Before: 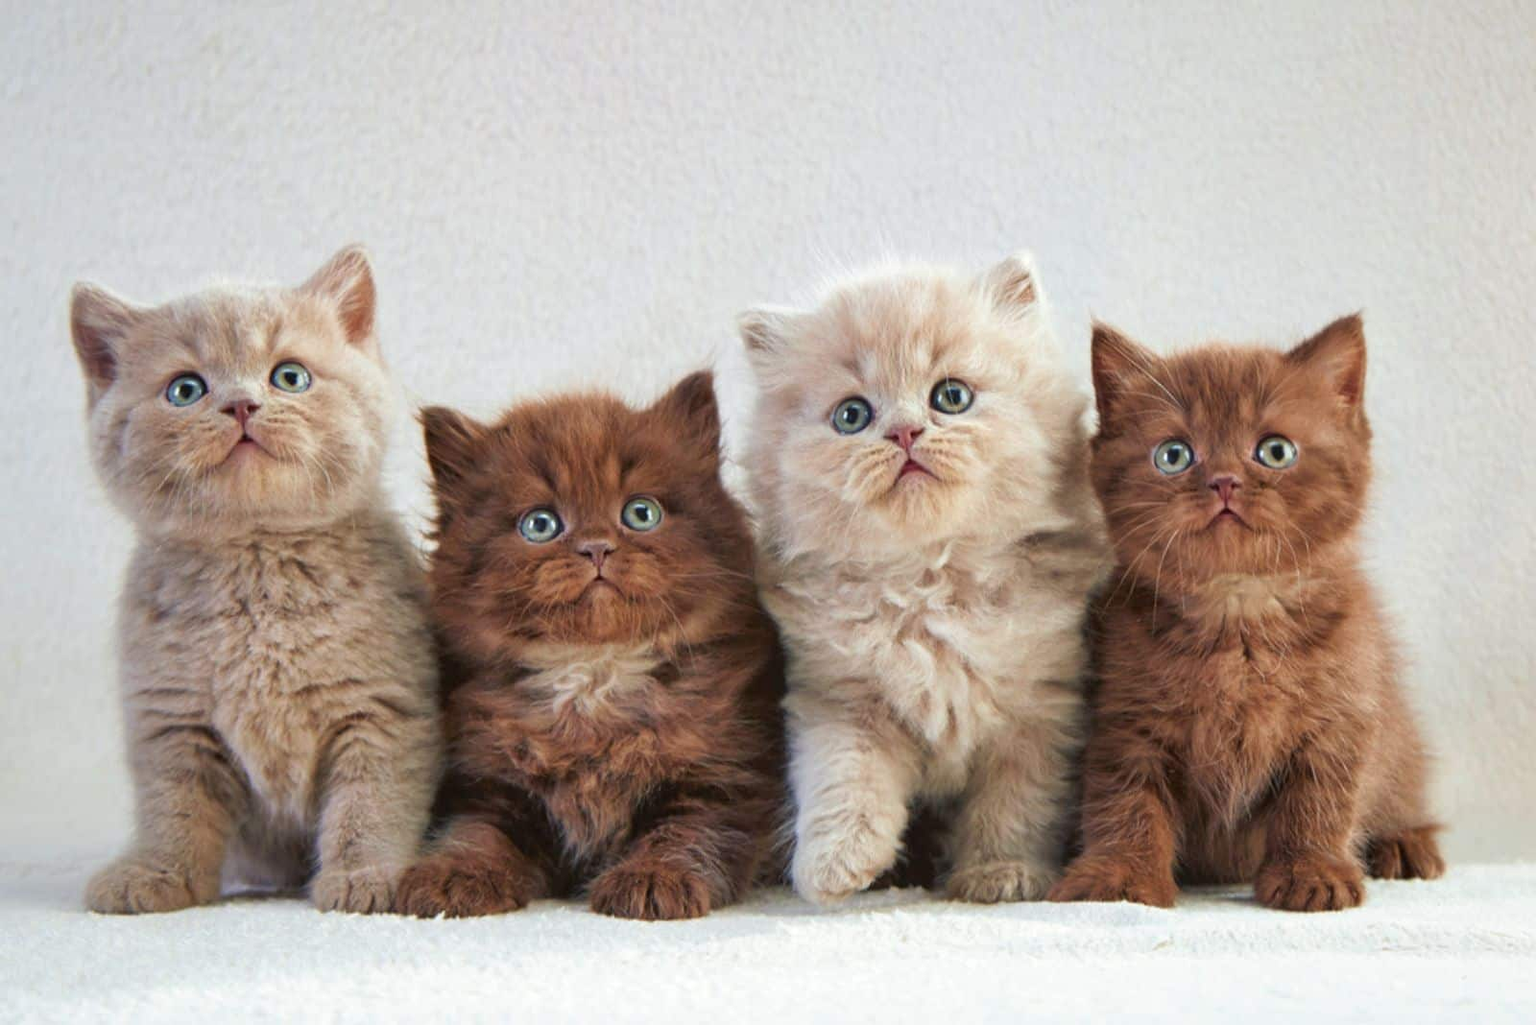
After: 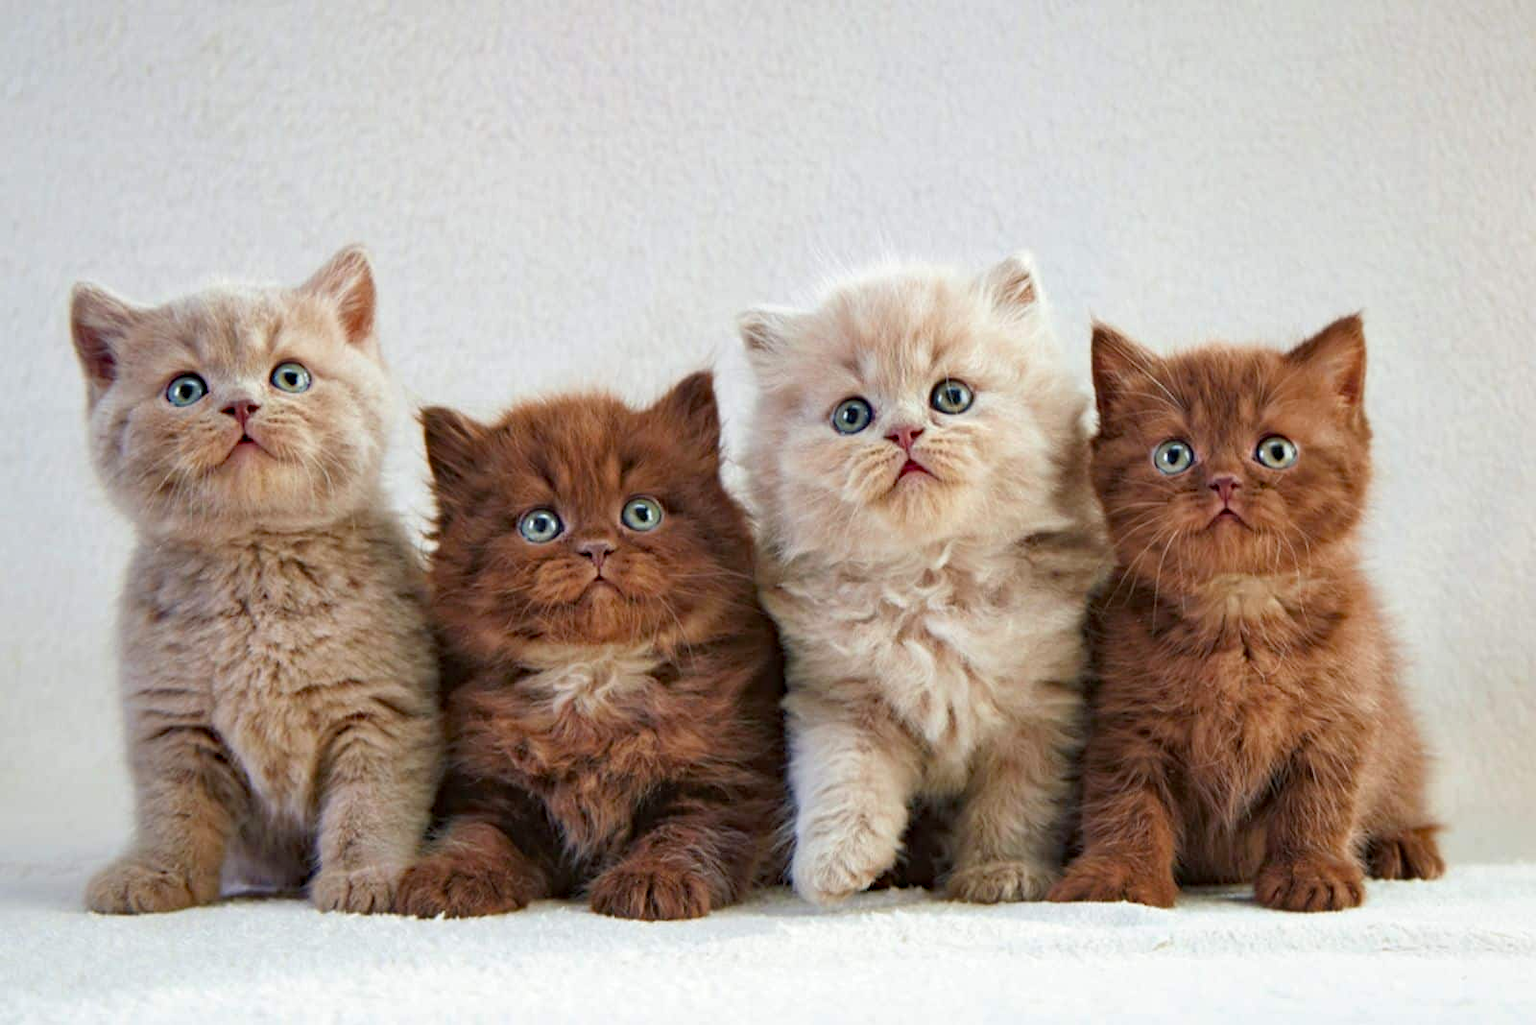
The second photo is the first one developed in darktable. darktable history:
haze removal: strength 0.409, distance 0.215, compatibility mode true, adaptive false
